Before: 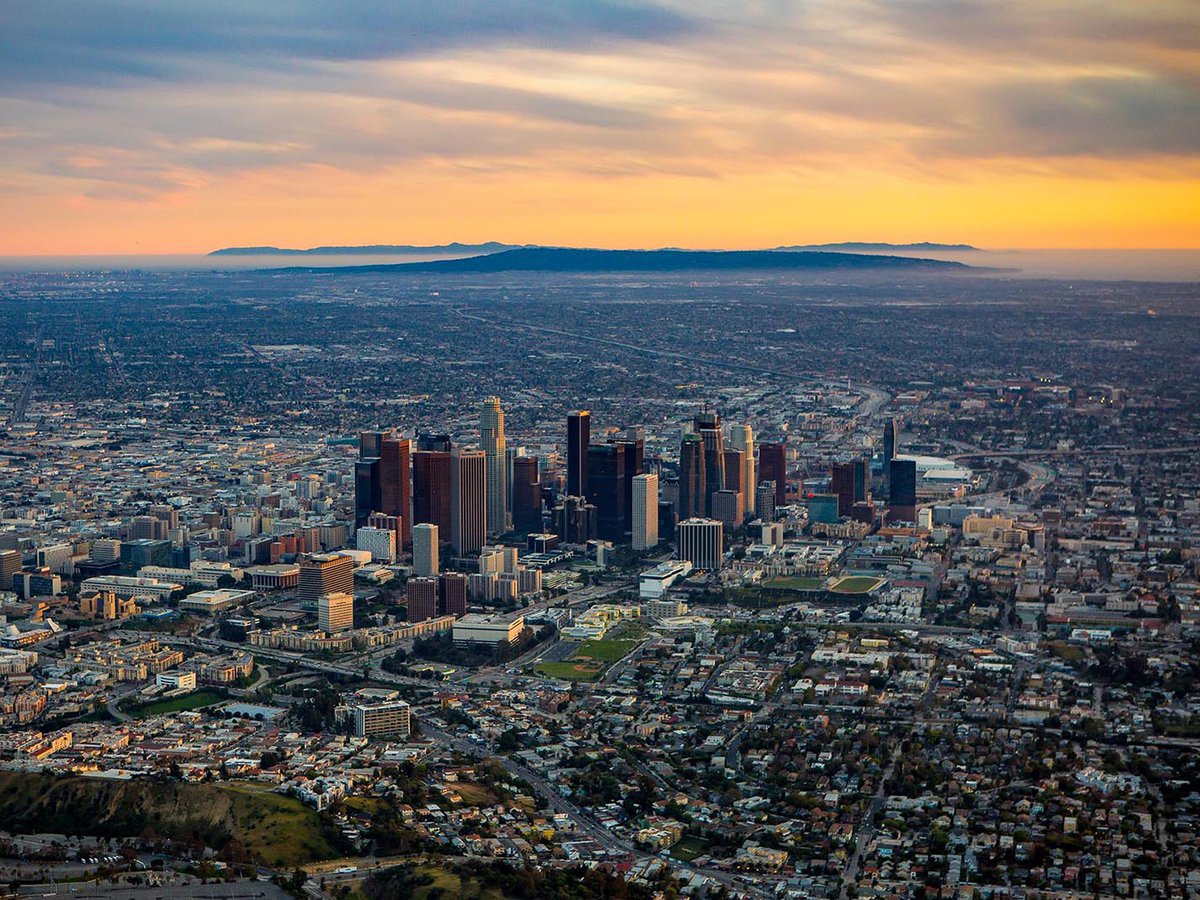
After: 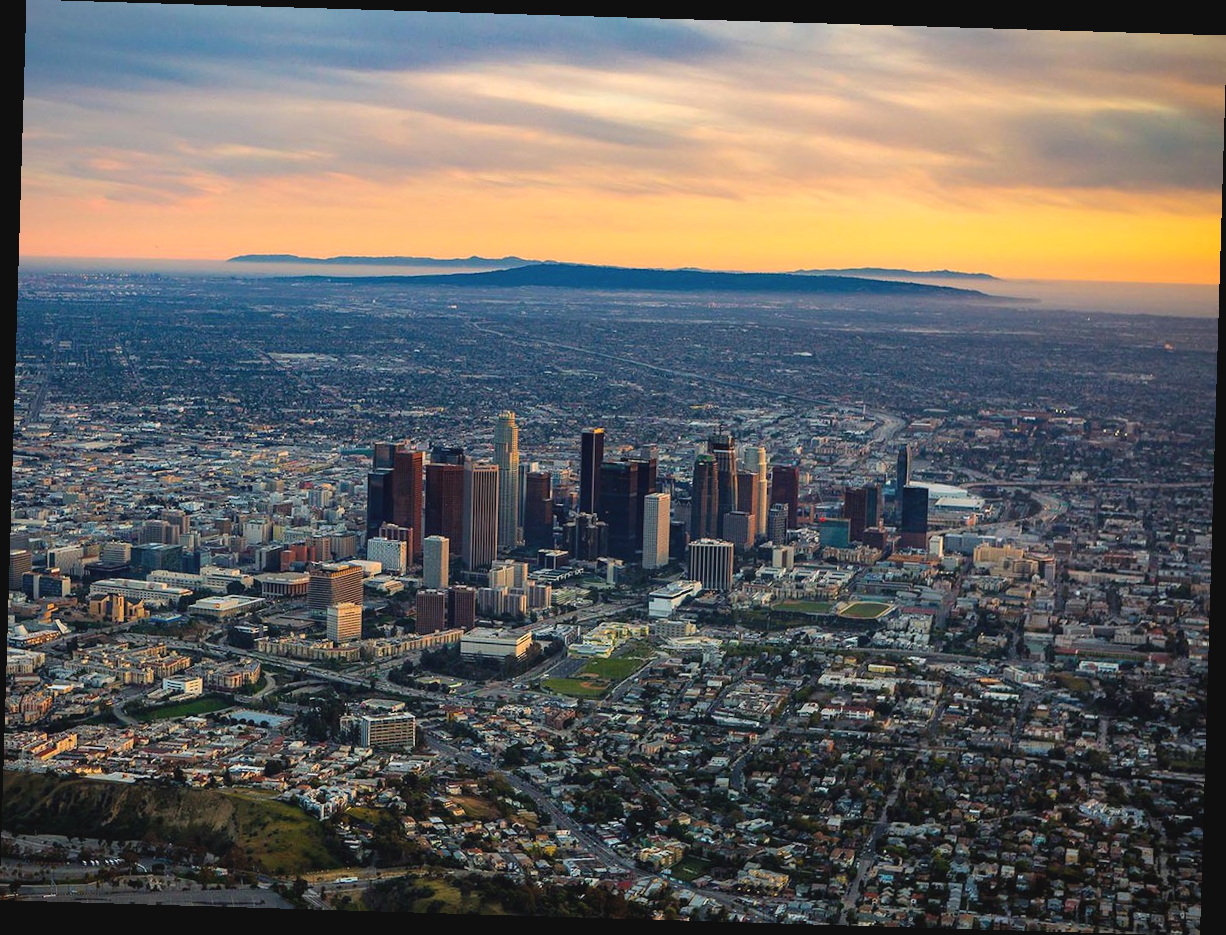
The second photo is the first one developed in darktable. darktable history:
rotate and perspective: rotation 1.72°, automatic cropping off
exposure: black level correction -0.005, exposure 0.054 EV, compensate highlight preservation false
